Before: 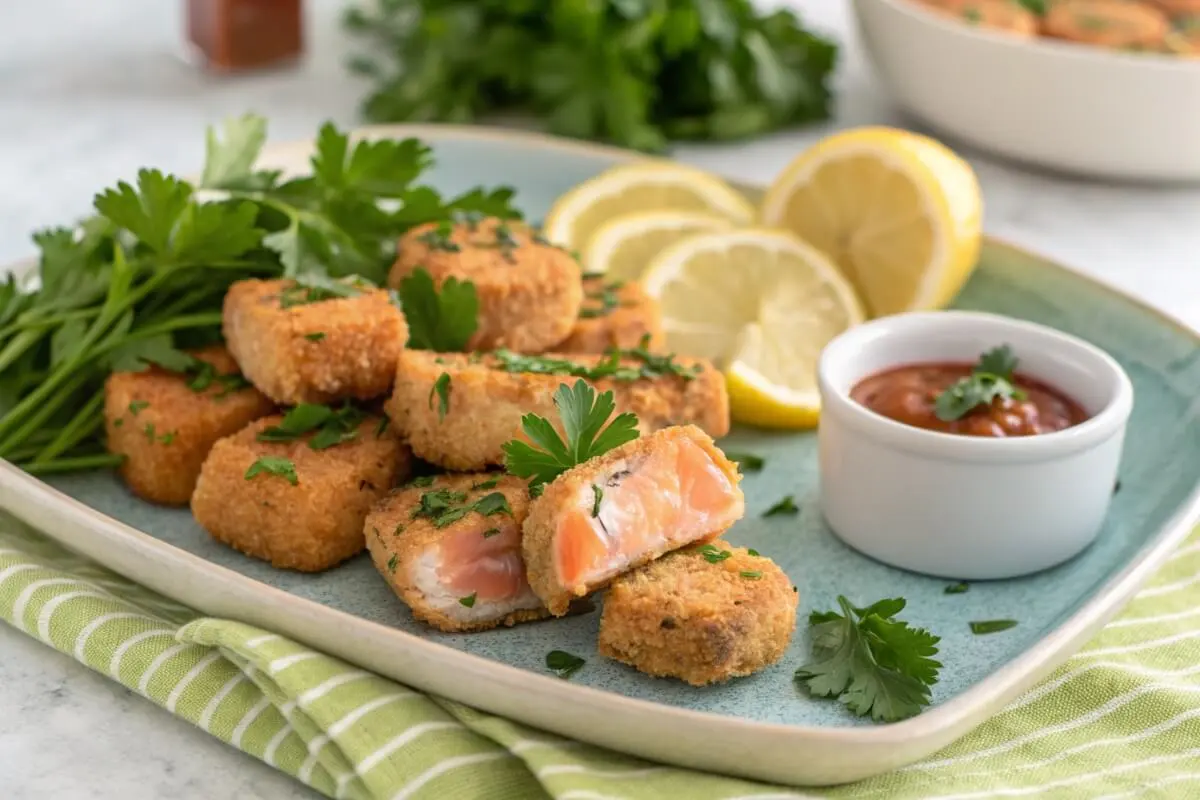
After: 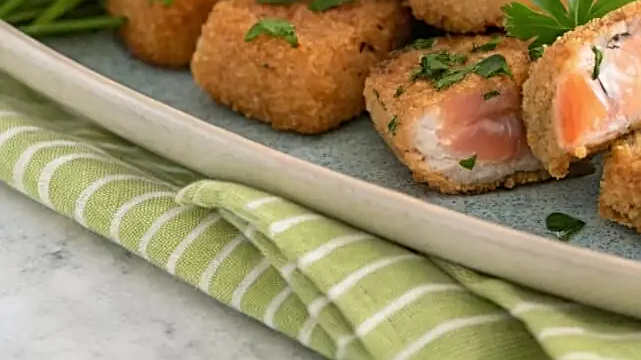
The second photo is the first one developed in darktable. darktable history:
exposure: compensate exposure bias true, compensate highlight preservation false
crop and rotate: top 54.86%, right 46.578%, bottom 0.127%
sharpen: radius 2.762
